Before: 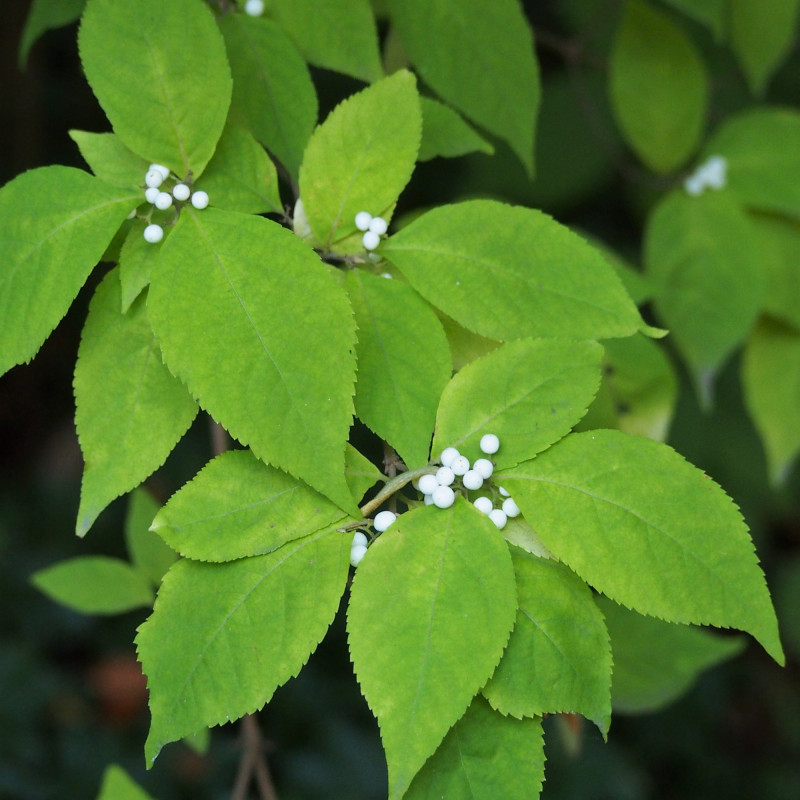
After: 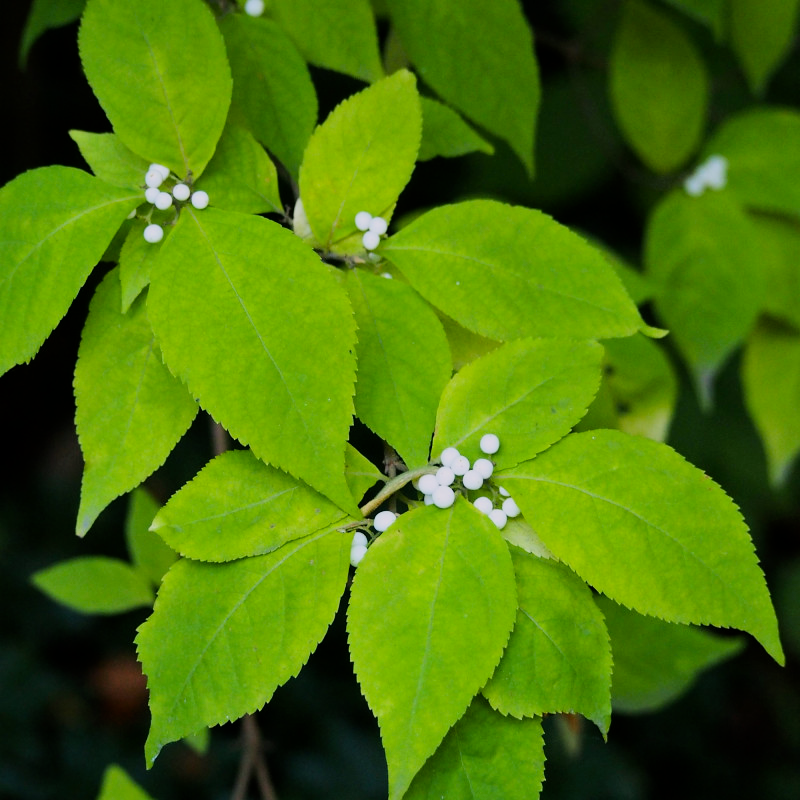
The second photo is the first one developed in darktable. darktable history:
color balance rgb: shadows lift › chroma 2%, shadows lift › hue 217.2°, power › chroma 0.25%, power › hue 60°, highlights gain › chroma 1.5%, highlights gain › hue 309.6°, global offset › luminance -0.25%, perceptual saturation grading › global saturation 15%, global vibrance 15%
filmic rgb: black relative exposure -7.5 EV, white relative exposure 5 EV, hardness 3.31, contrast 1.3, contrast in shadows safe
